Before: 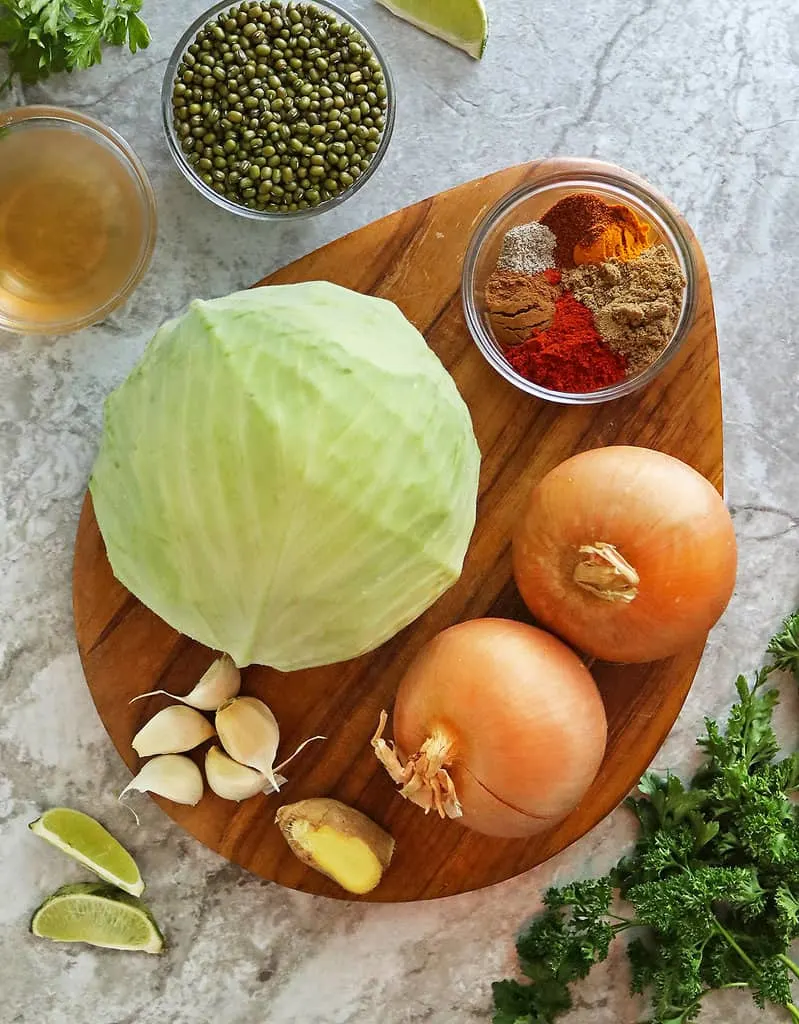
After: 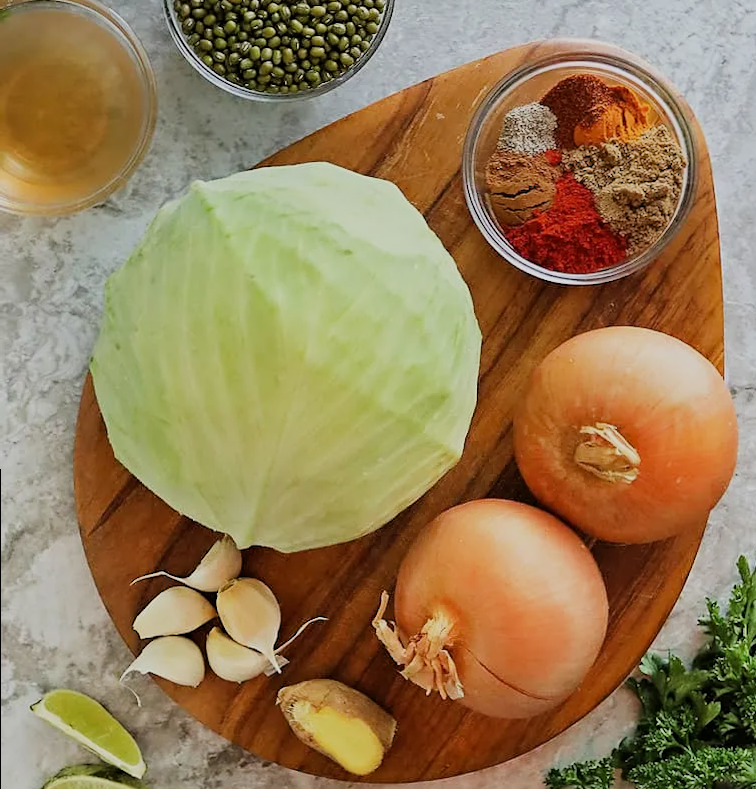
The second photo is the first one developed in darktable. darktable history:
sharpen: amount 0.217
crop and rotate: angle 0.098°, top 11.701%, right 5.584%, bottom 11.254%
filmic rgb: black relative exposure -8.36 EV, white relative exposure 4.69 EV, hardness 3.81, iterations of high-quality reconstruction 0
tone equalizer: smoothing 1
